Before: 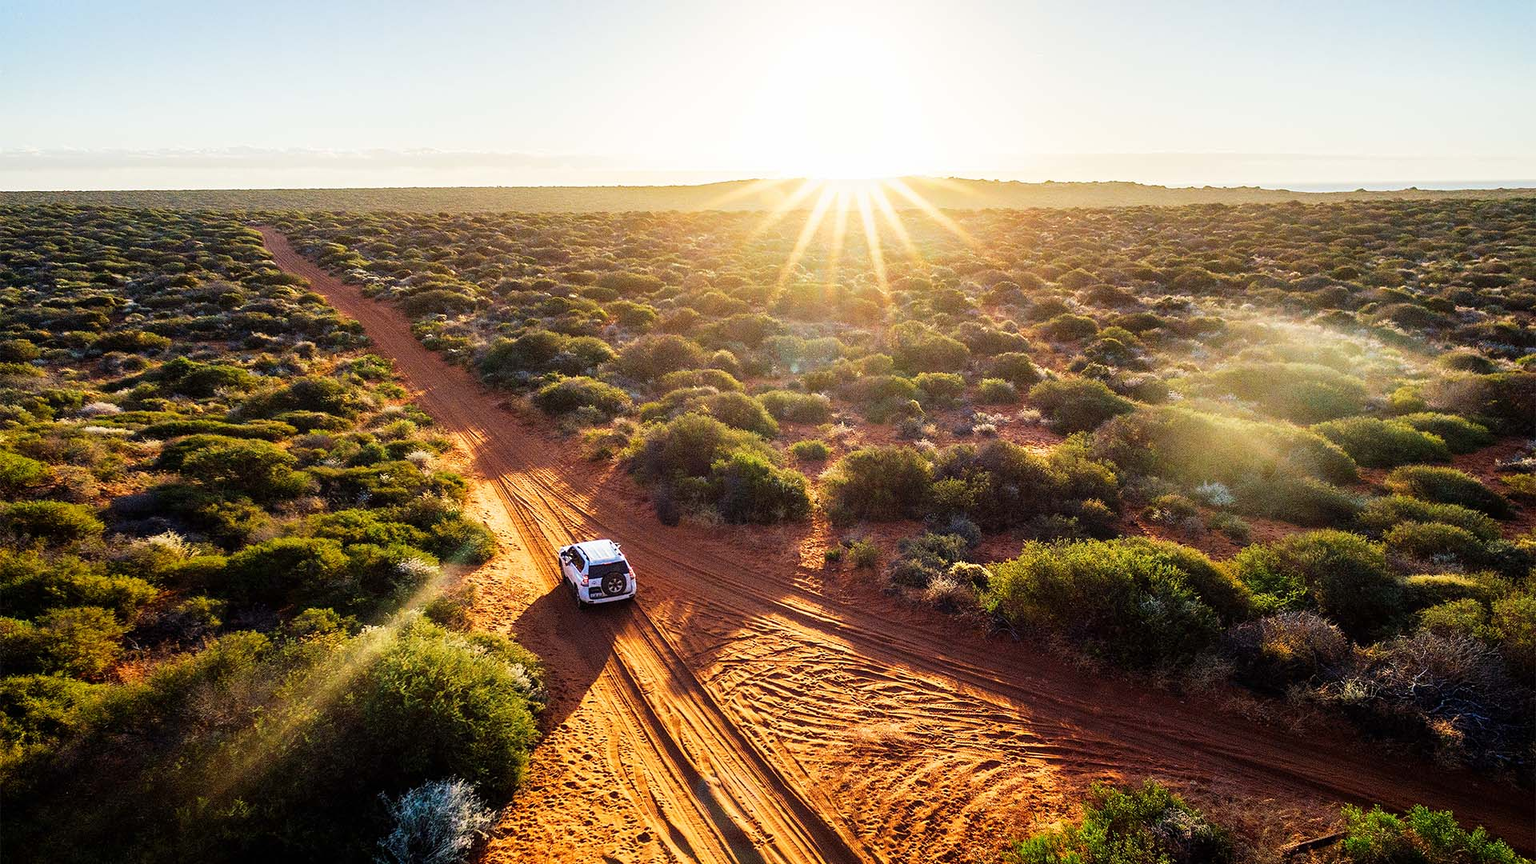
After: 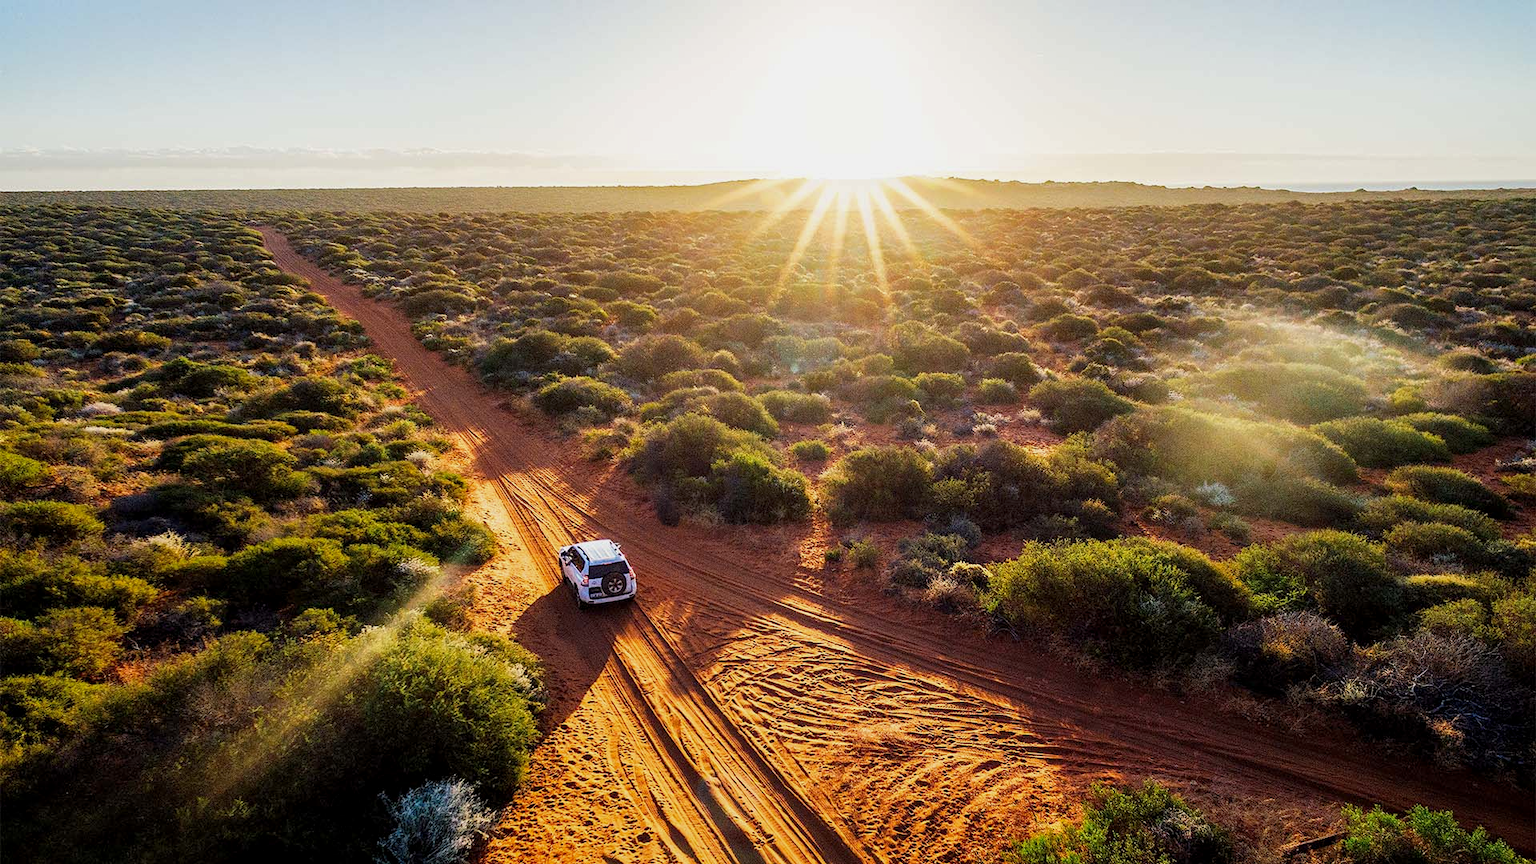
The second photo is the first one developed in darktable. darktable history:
base curve: exposure shift 0, preserve colors none
local contrast: highlights 61%, shadows 106%, detail 107%, midtone range 0.529
shadows and highlights: shadows 25, white point adjustment -3, highlights -30
